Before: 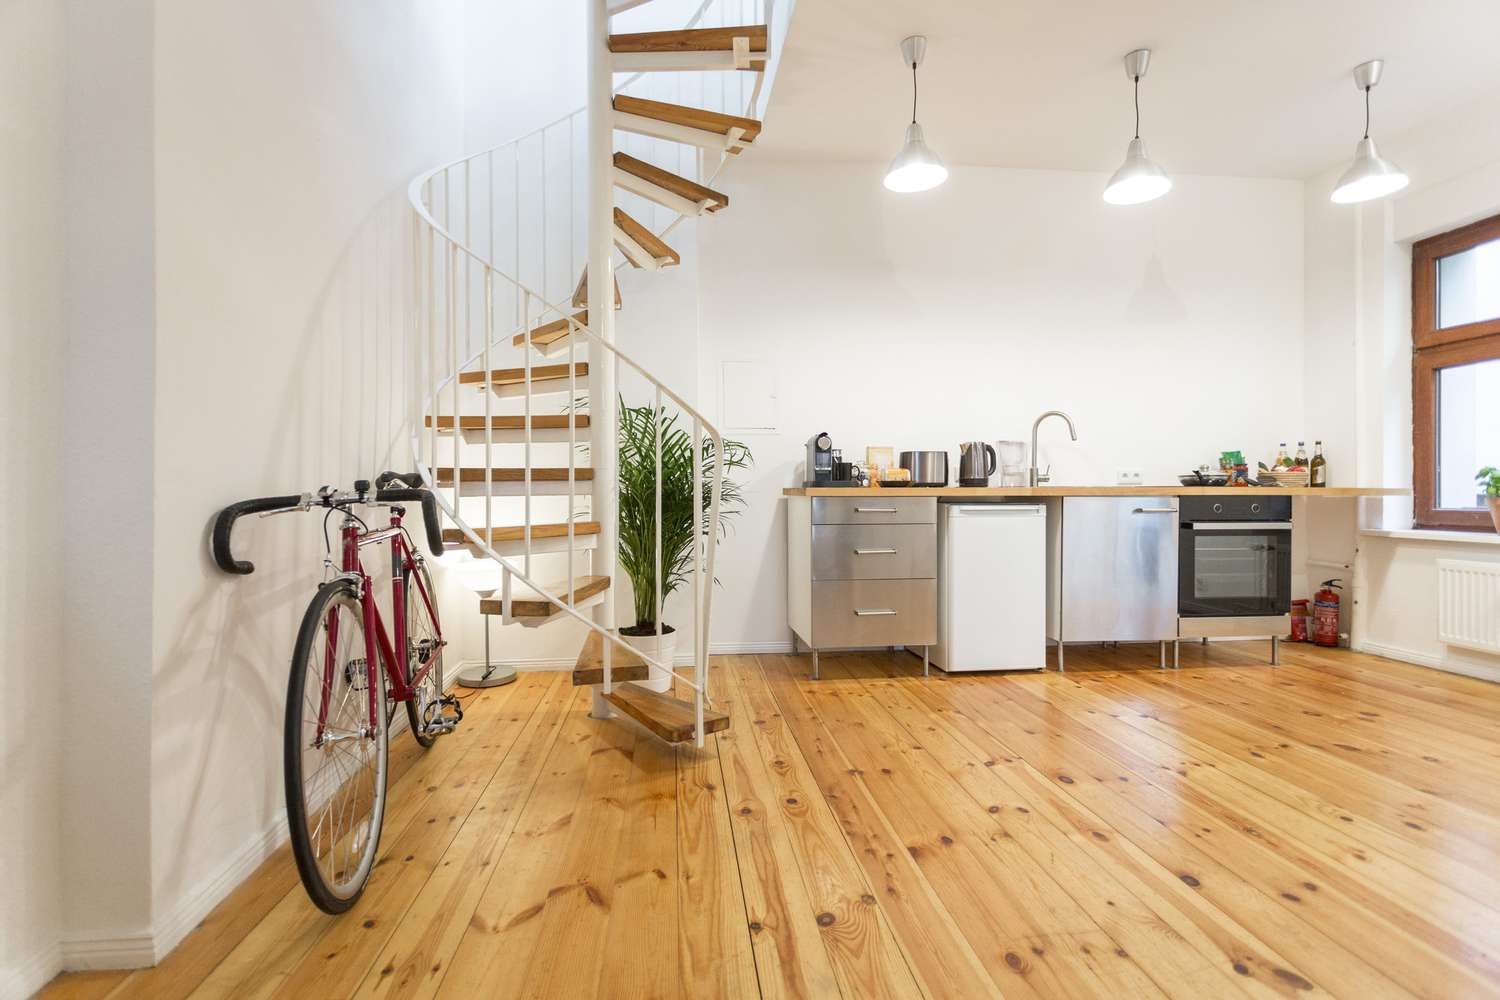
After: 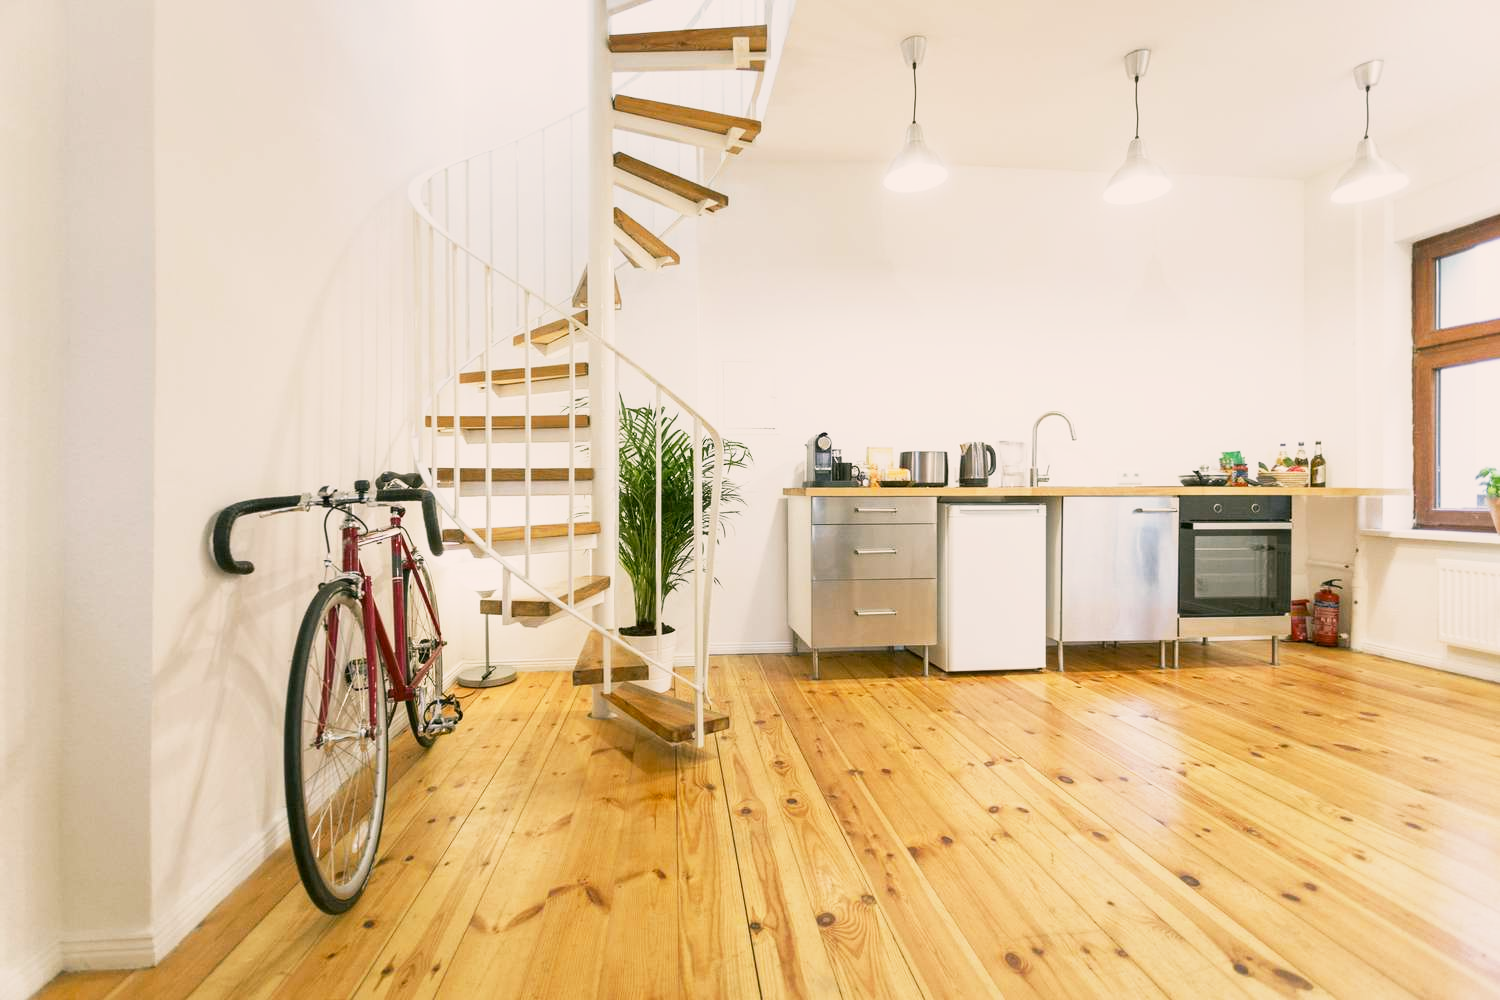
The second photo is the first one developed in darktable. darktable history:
base curve: curves: ch0 [(0, 0) (0.088, 0.125) (0.176, 0.251) (0.354, 0.501) (0.613, 0.749) (1, 0.877)], preserve colors none
color correction: highlights a* 4.31, highlights b* 4.98, shadows a* -8.35, shadows b* 5.07
